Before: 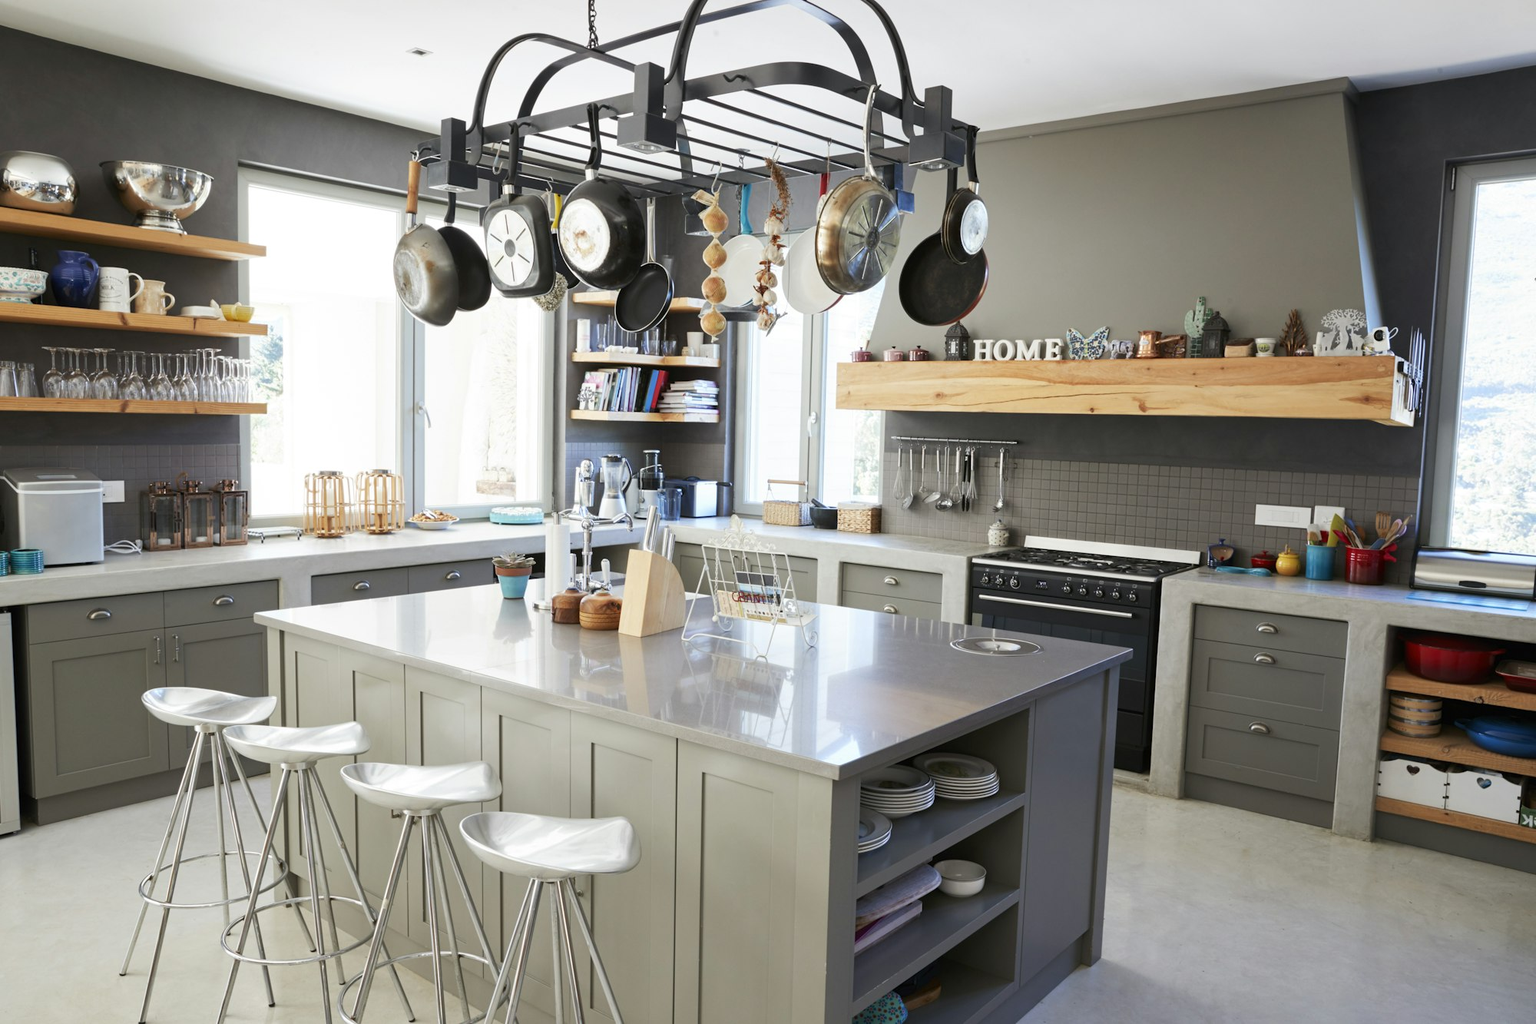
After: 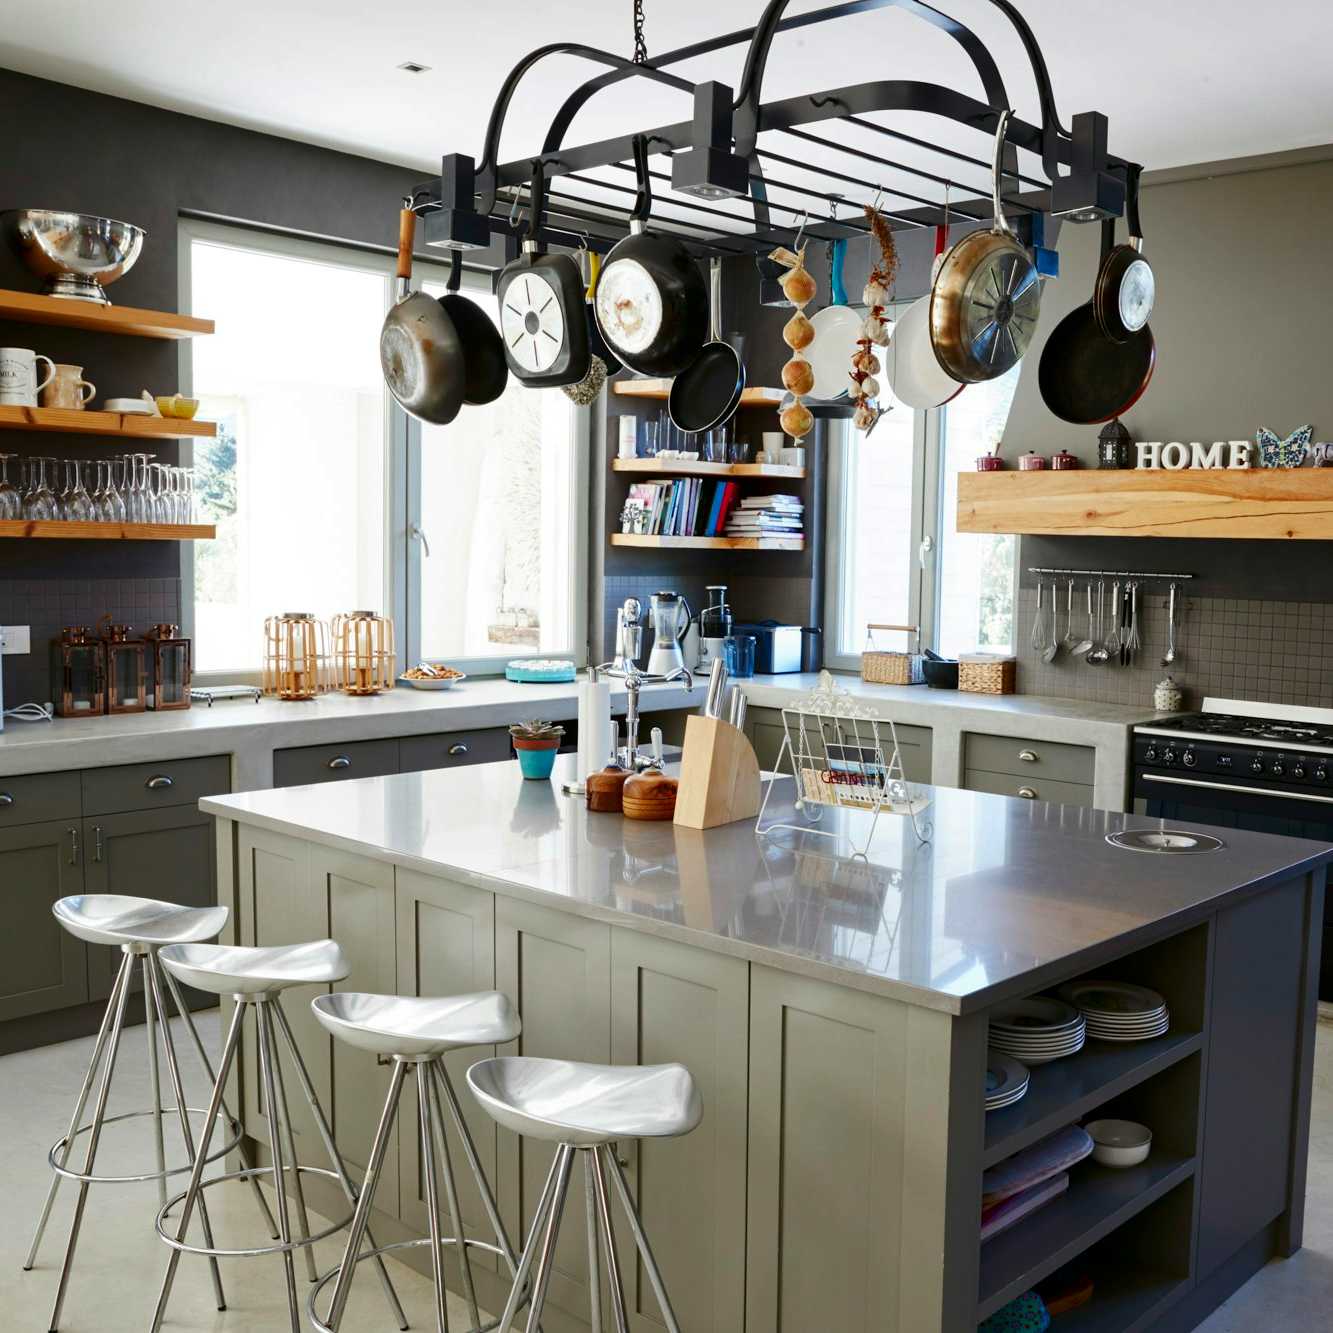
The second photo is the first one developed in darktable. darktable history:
crop and rotate: left 6.617%, right 26.717%
contrast brightness saturation: brightness -0.25, saturation 0.2
white balance: emerald 1
